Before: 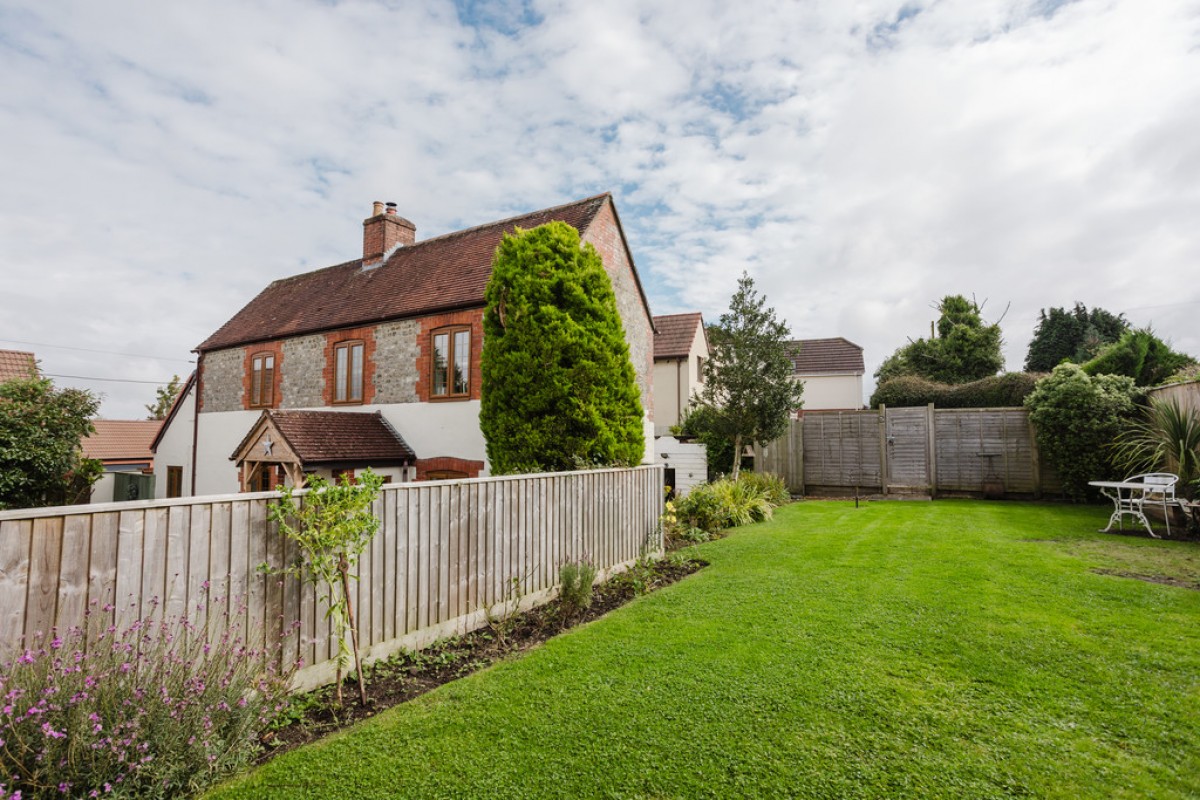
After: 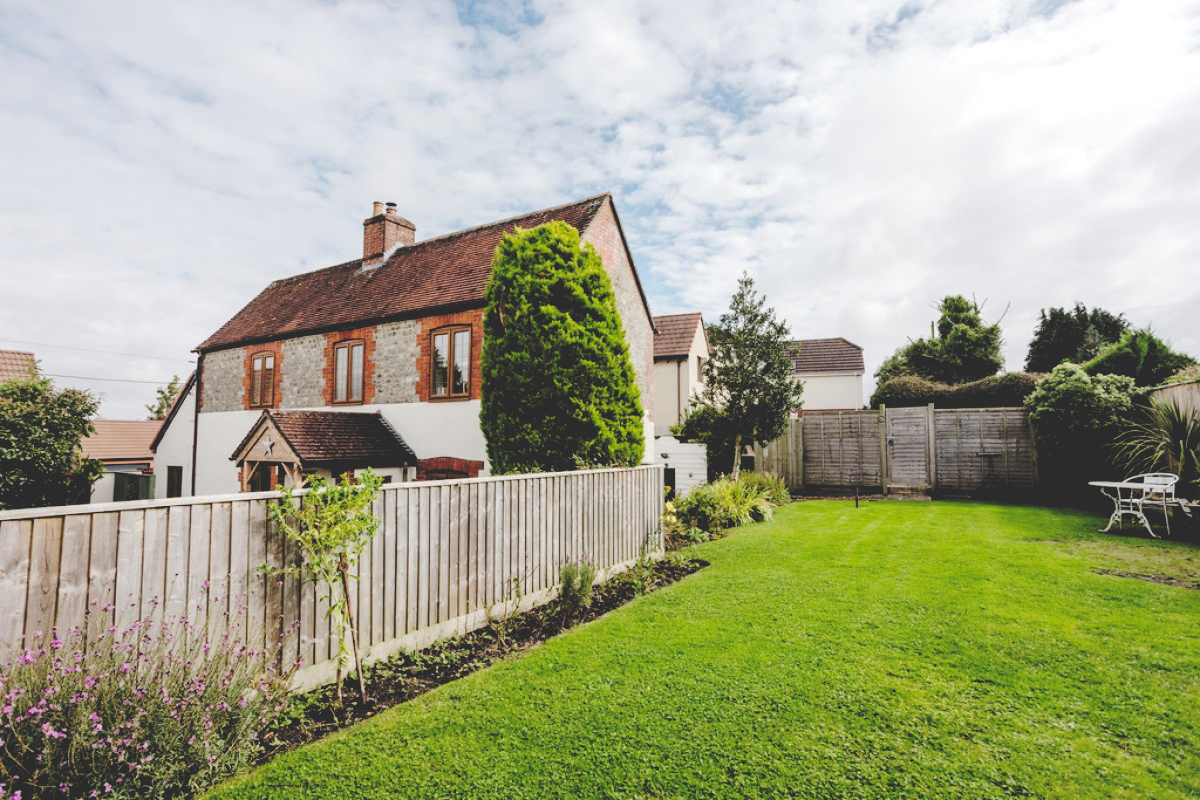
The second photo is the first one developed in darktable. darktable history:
base curve: curves: ch0 [(0, 0.024) (0.055, 0.065) (0.121, 0.166) (0.236, 0.319) (0.693, 0.726) (1, 1)], preserve colors none
rgb levels: levels [[0.029, 0.461, 0.922], [0, 0.5, 1], [0, 0.5, 1]]
